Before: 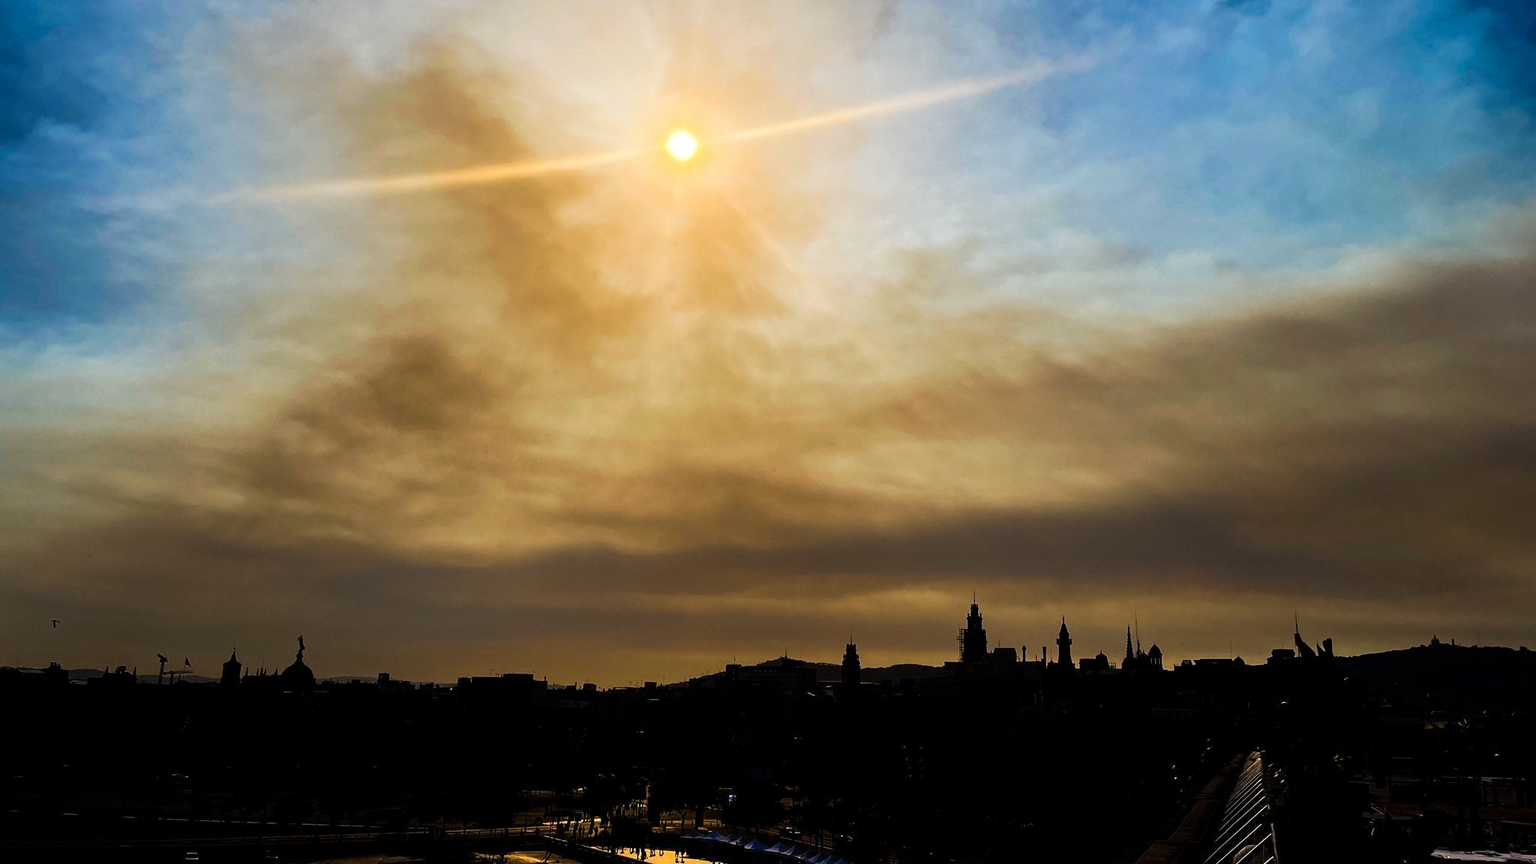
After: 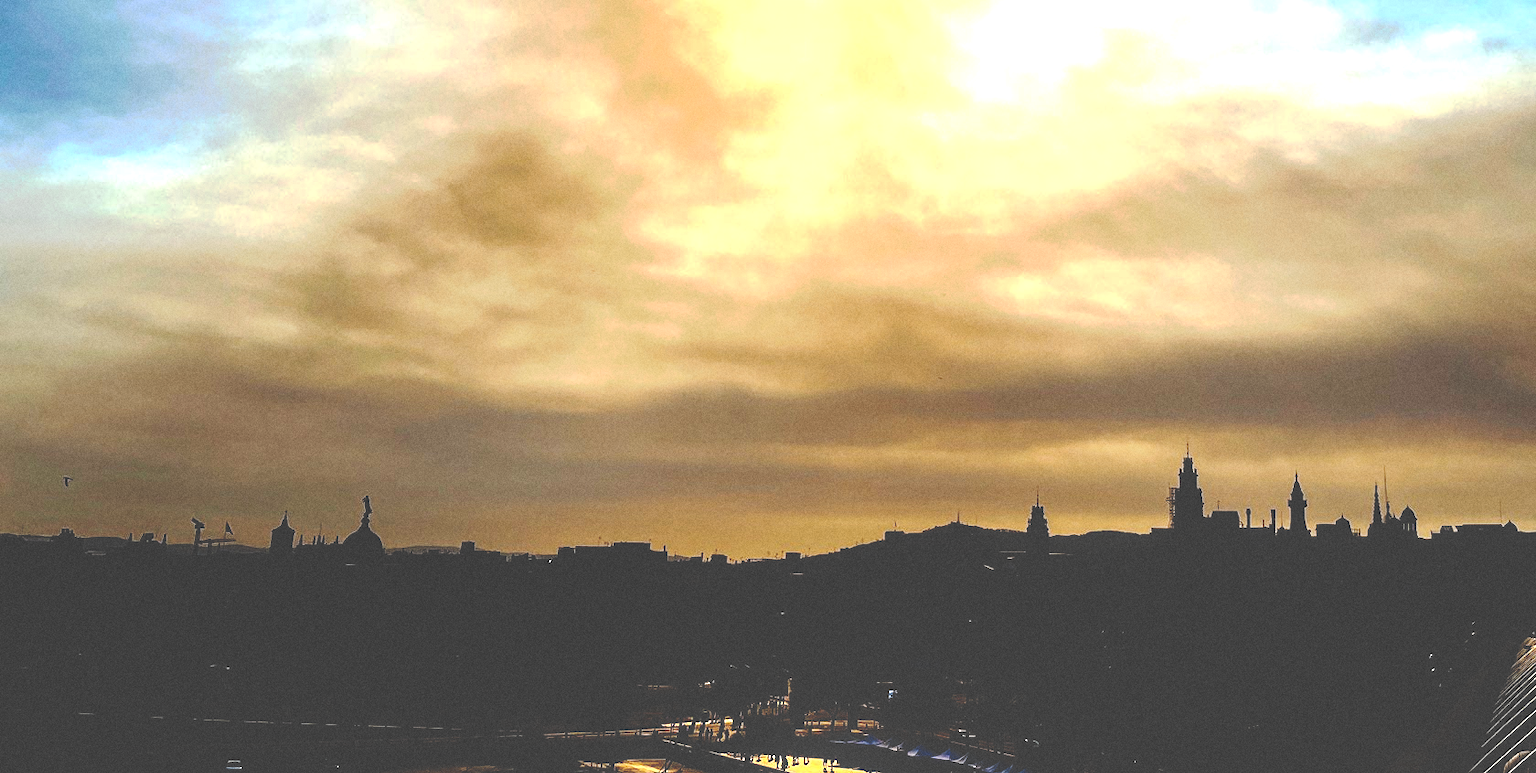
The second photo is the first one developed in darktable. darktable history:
tone curve: curves: ch0 [(0, 0) (0.003, 0.272) (0.011, 0.275) (0.025, 0.275) (0.044, 0.278) (0.069, 0.282) (0.1, 0.284) (0.136, 0.287) (0.177, 0.294) (0.224, 0.314) (0.277, 0.347) (0.335, 0.403) (0.399, 0.473) (0.468, 0.552) (0.543, 0.622) (0.623, 0.69) (0.709, 0.756) (0.801, 0.818) (0.898, 0.865) (1, 1)], preserve colors none
crop: top 26.531%, right 17.959%
local contrast: on, module defaults
exposure: black level correction 0, exposure 1.2 EV, compensate exposure bias true, compensate highlight preservation false
grain: coarseness 0.47 ISO
